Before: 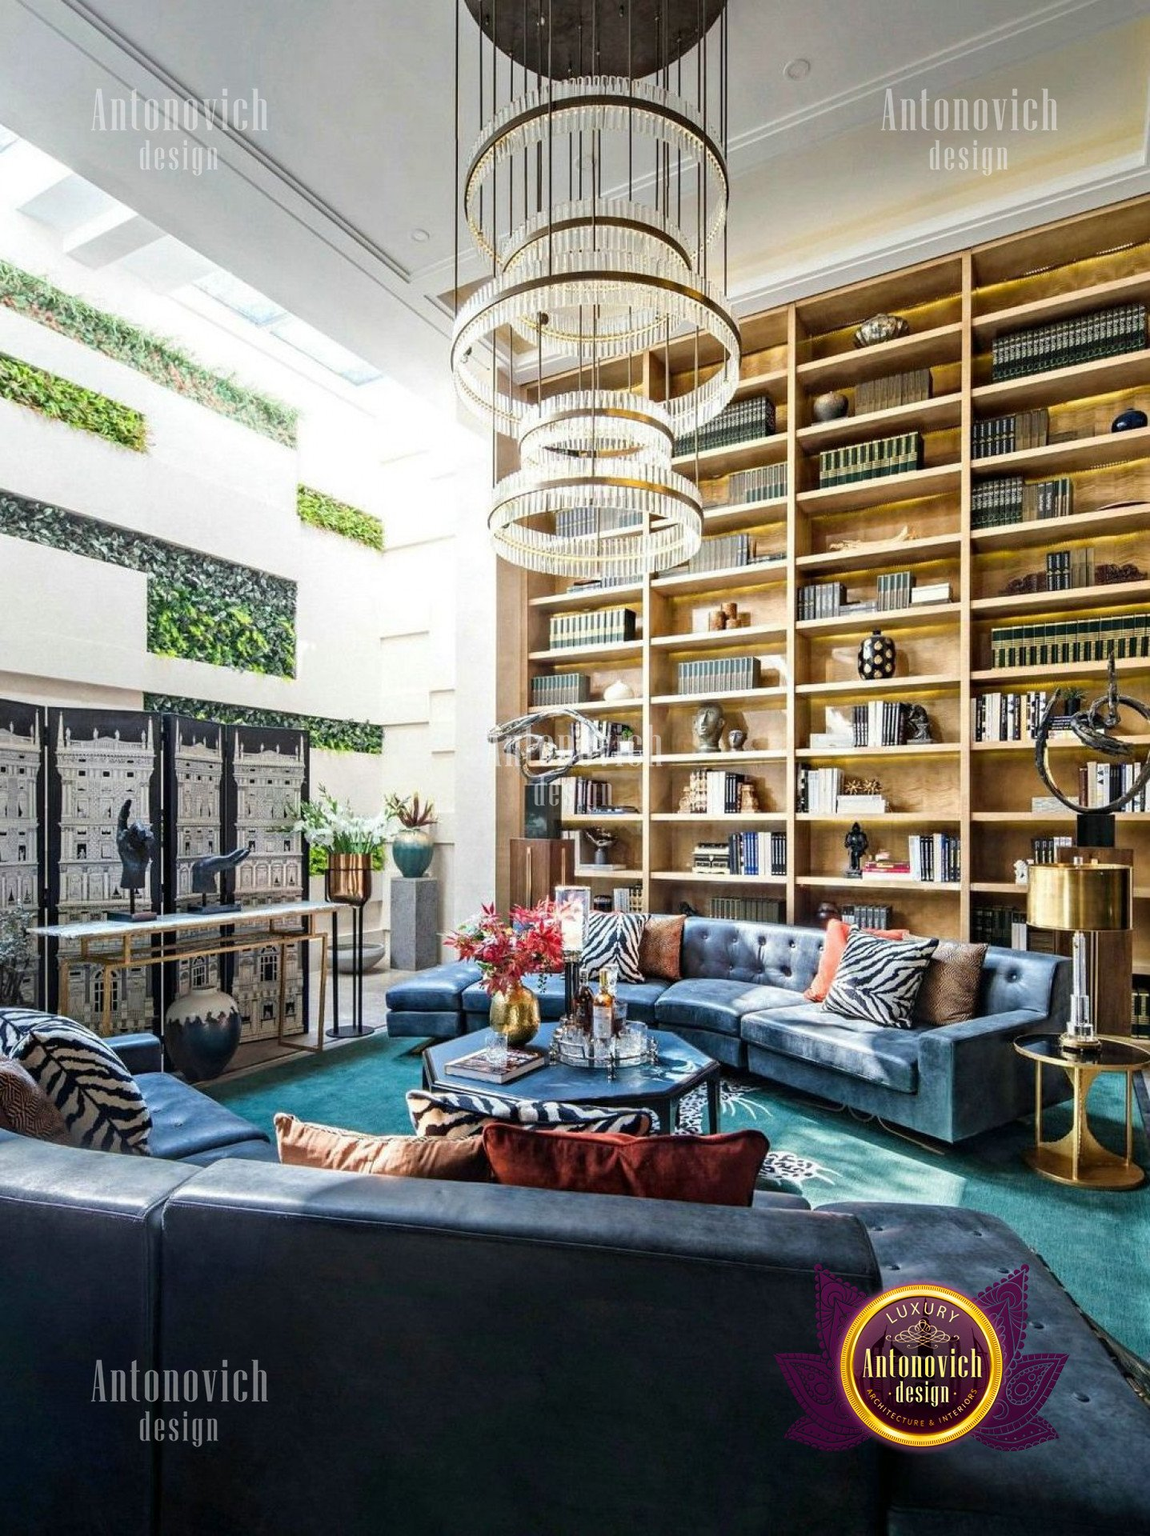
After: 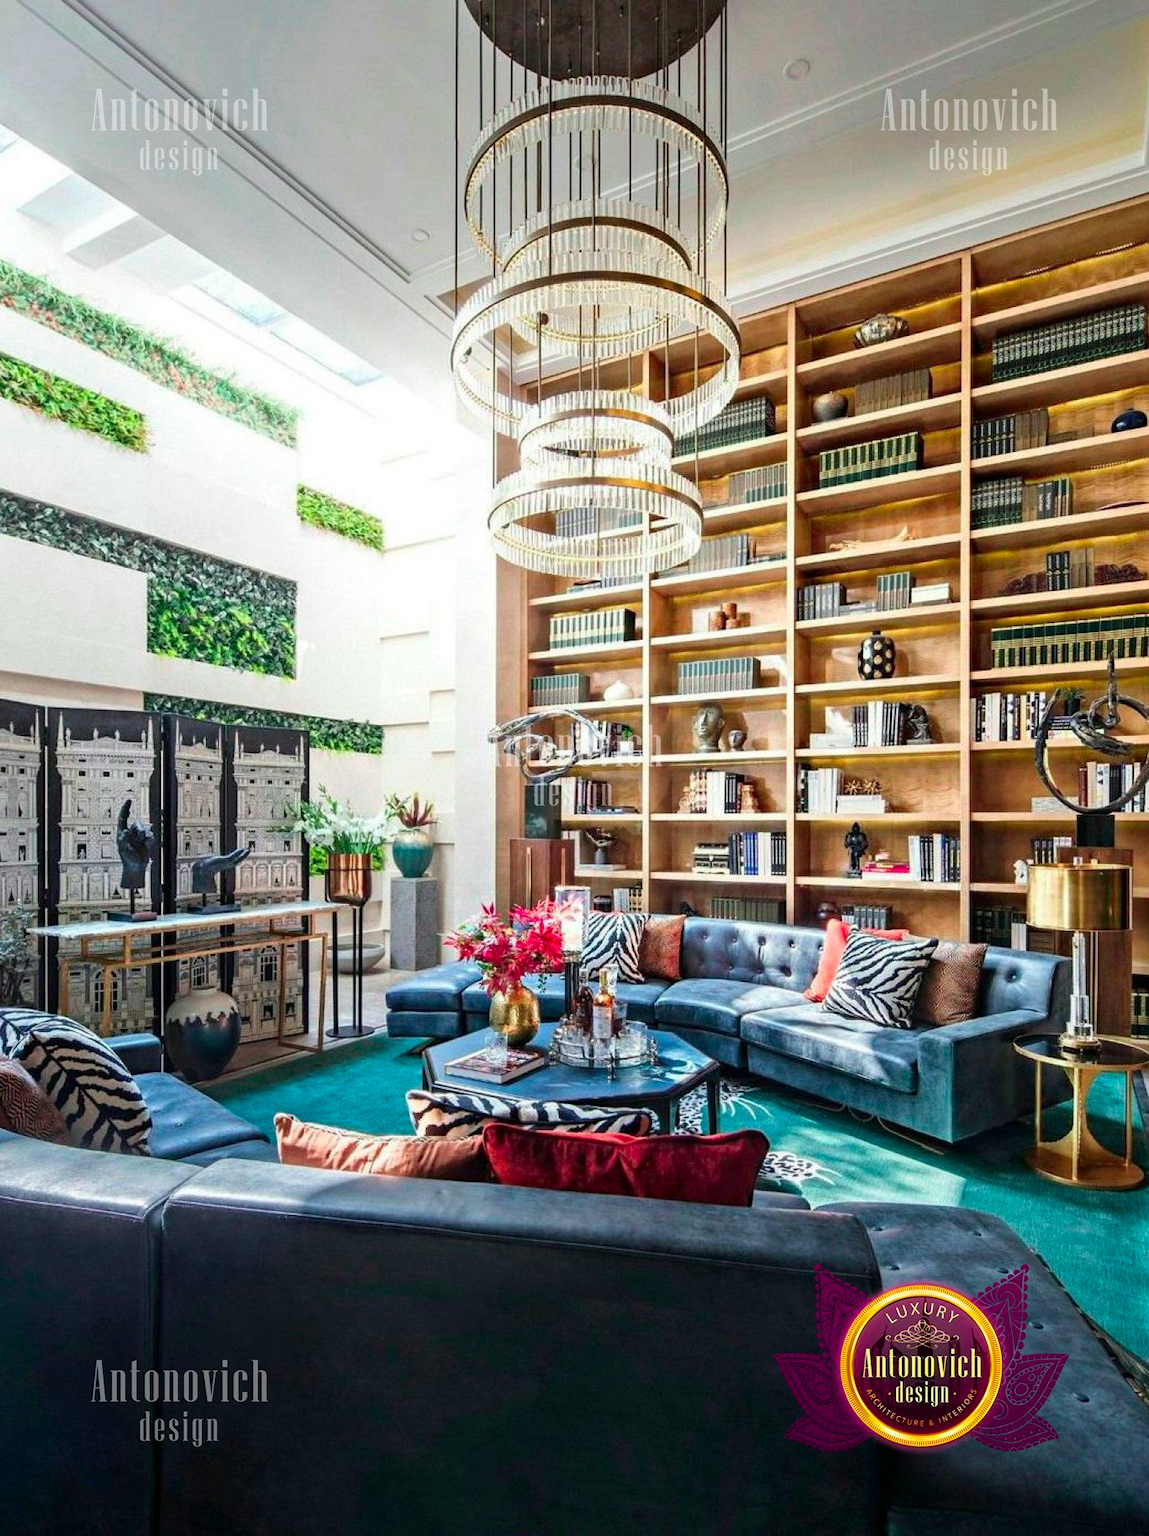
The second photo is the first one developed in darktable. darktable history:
color contrast: green-magenta contrast 1.73, blue-yellow contrast 1.15
contrast brightness saturation: saturation -0.05
